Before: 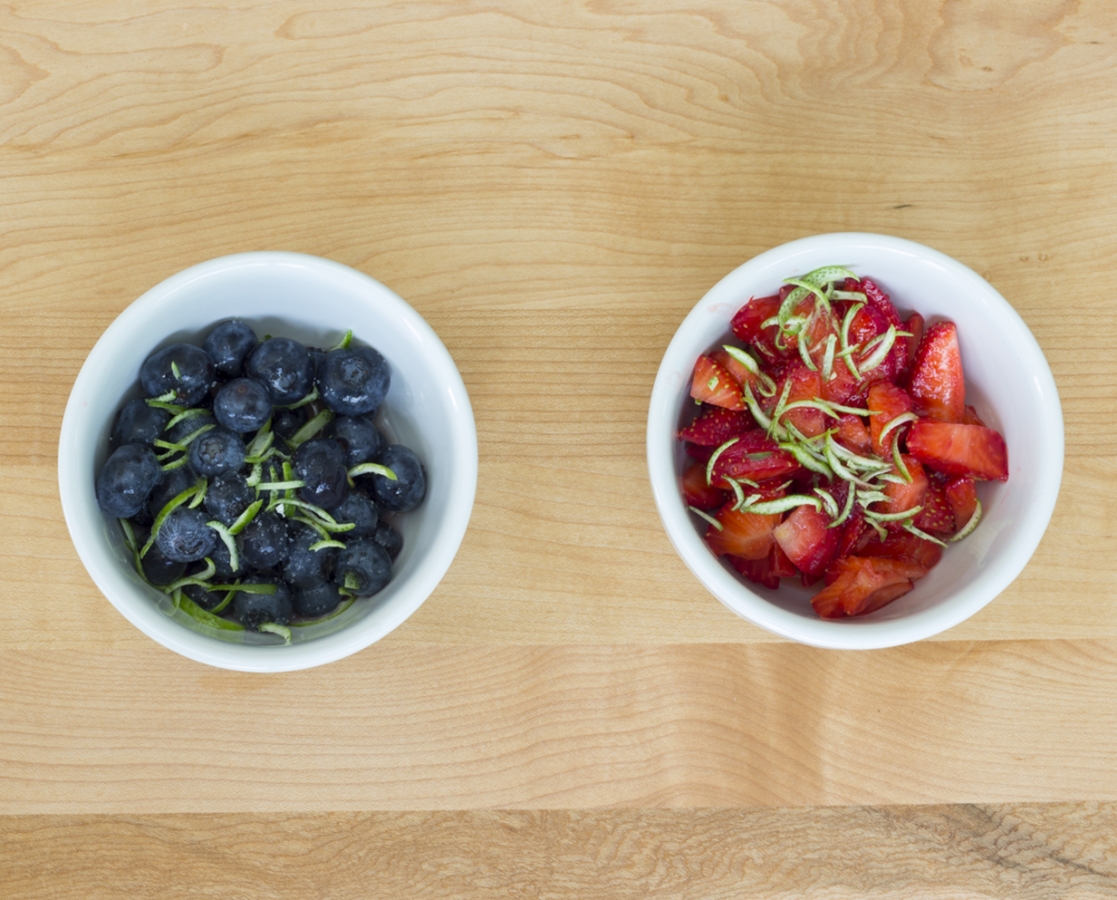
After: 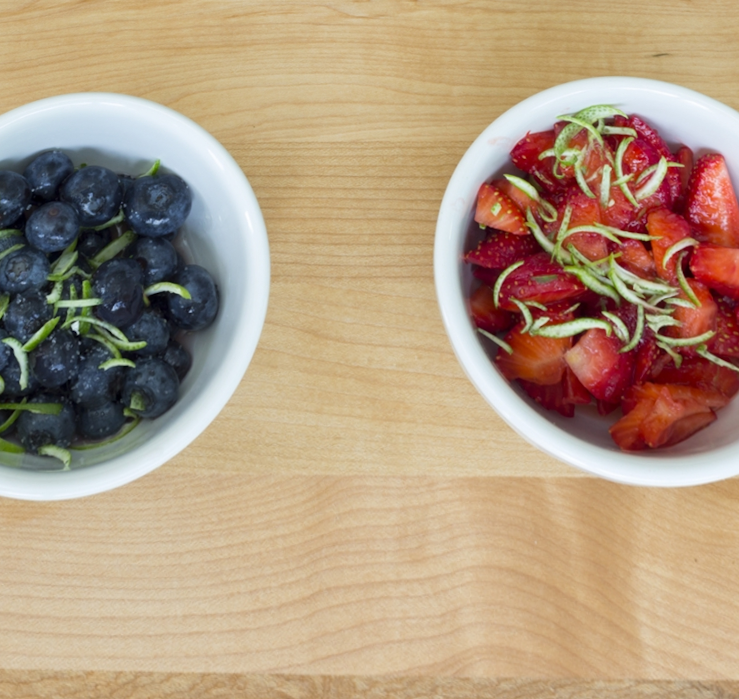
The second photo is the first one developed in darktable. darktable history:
crop and rotate: left 10.071%, top 10.071%, right 10.02%, bottom 10.02%
rotate and perspective: rotation 0.72°, lens shift (vertical) -0.352, lens shift (horizontal) -0.051, crop left 0.152, crop right 0.859, crop top 0.019, crop bottom 0.964
